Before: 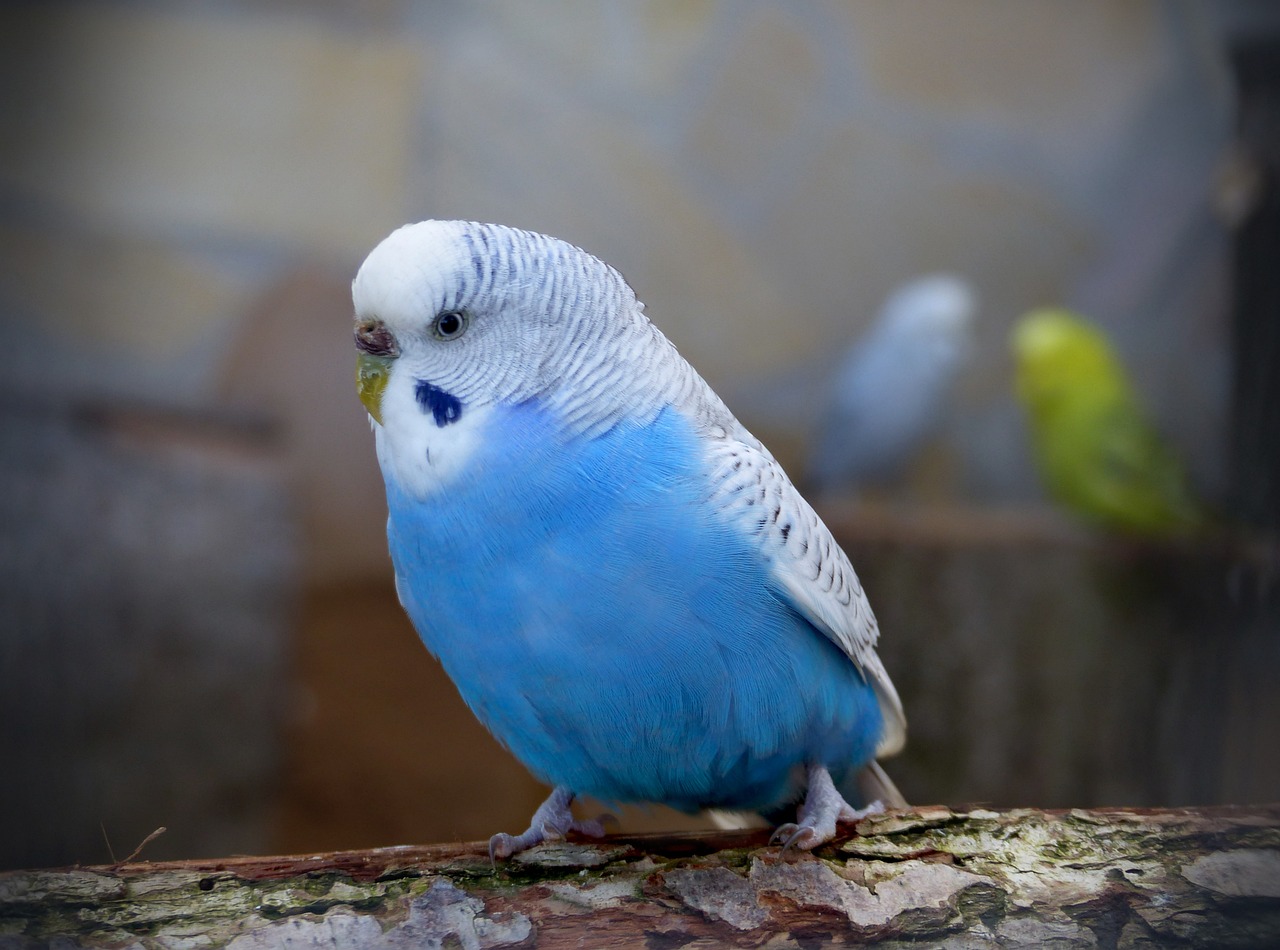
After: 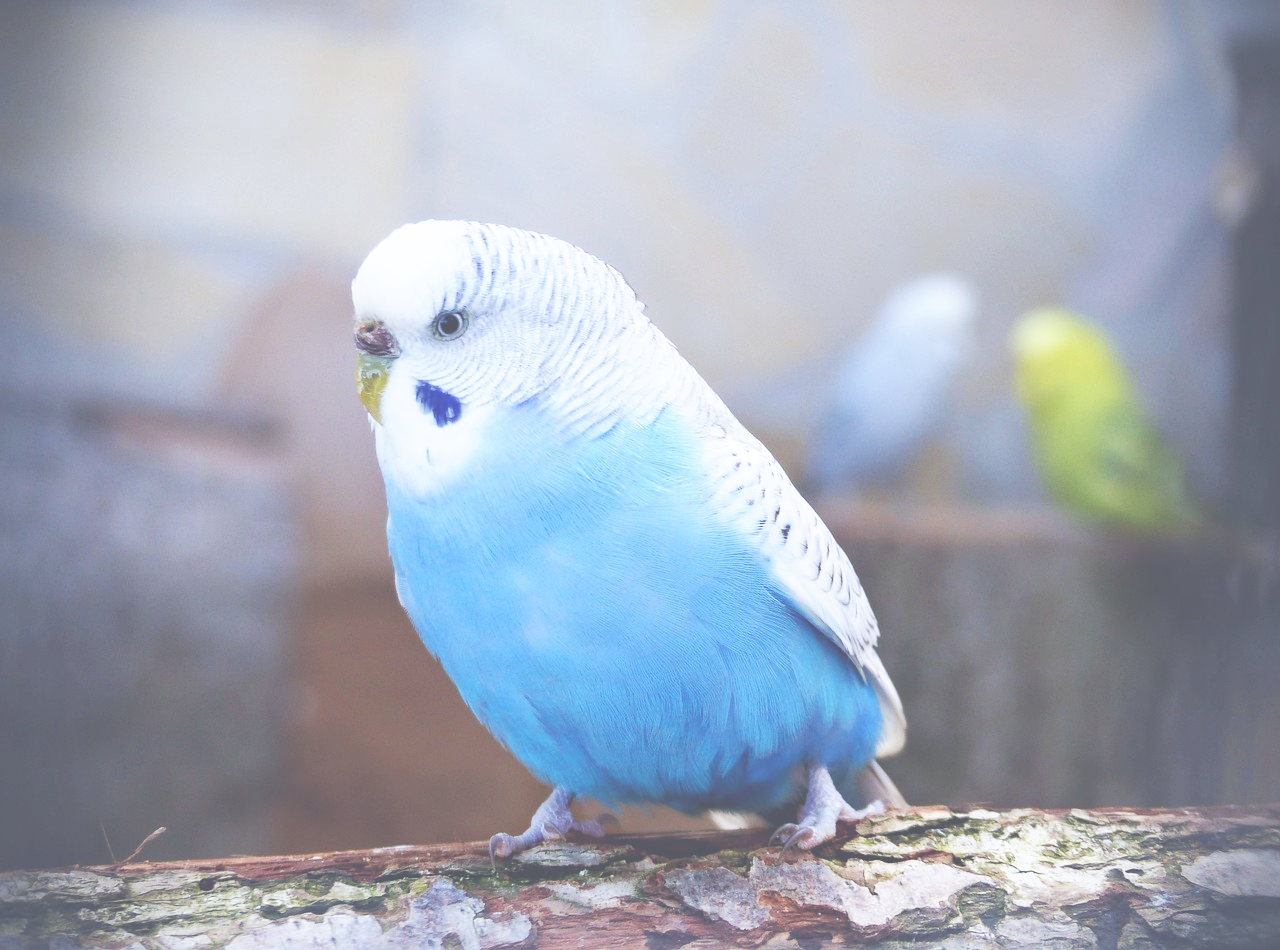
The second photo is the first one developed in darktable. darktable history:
exposure: black level correction -0.064, exposure -0.049 EV, compensate highlight preservation false
color calibration: illuminant as shot in camera, x 0.358, y 0.373, temperature 4628.91 K
base curve: curves: ch0 [(0, 0) (0.007, 0.004) (0.027, 0.03) (0.046, 0.07) (0.207, 0.54) (0.442, 0.872) (0.673, 0.972) (1, 1)], preserve colors none
